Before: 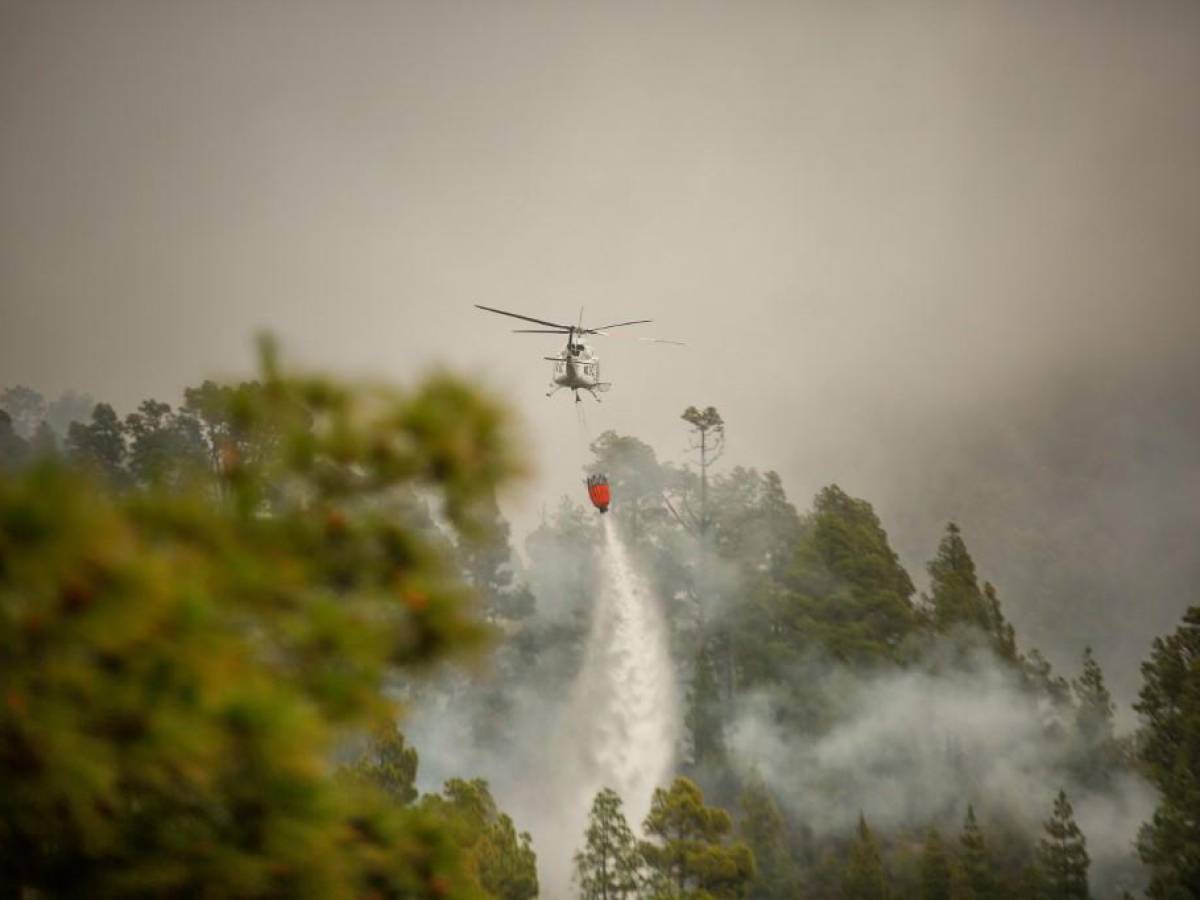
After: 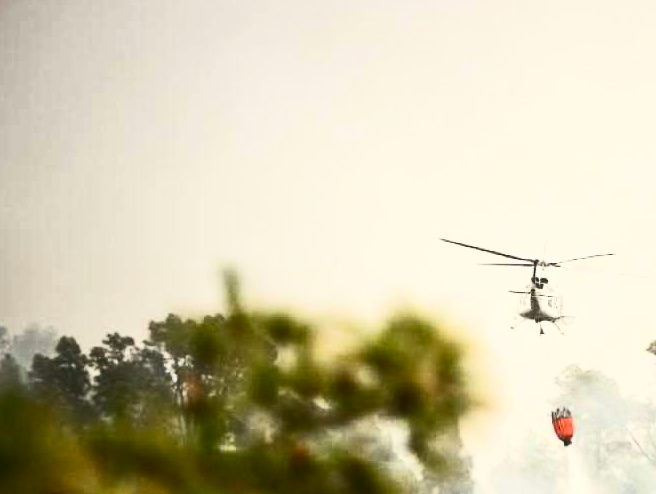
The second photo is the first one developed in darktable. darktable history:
tone equalizer: -8 EV -0.417 EV, -7 EV -0.389 EV, -6 EV -0.333 EV, -5 EV -0.222 EV, -3 EV 0.222 EV, -2 EV 0.333 EV, -1 EV 0.389 EV, +0 EV 0.417 EV, edges refinement/feathering 500, mask exposure compensation -1.25 EV, preserve details no
base curve: preserve colors none
white balance: red 0.986, blue 1.01
contrast brightness saturation: contrast 0.62, brightness 0.34, saturation 0.14
crop and rotate: left 3.047%, top 7.509%, right 42.236%, bottom 37.598%
